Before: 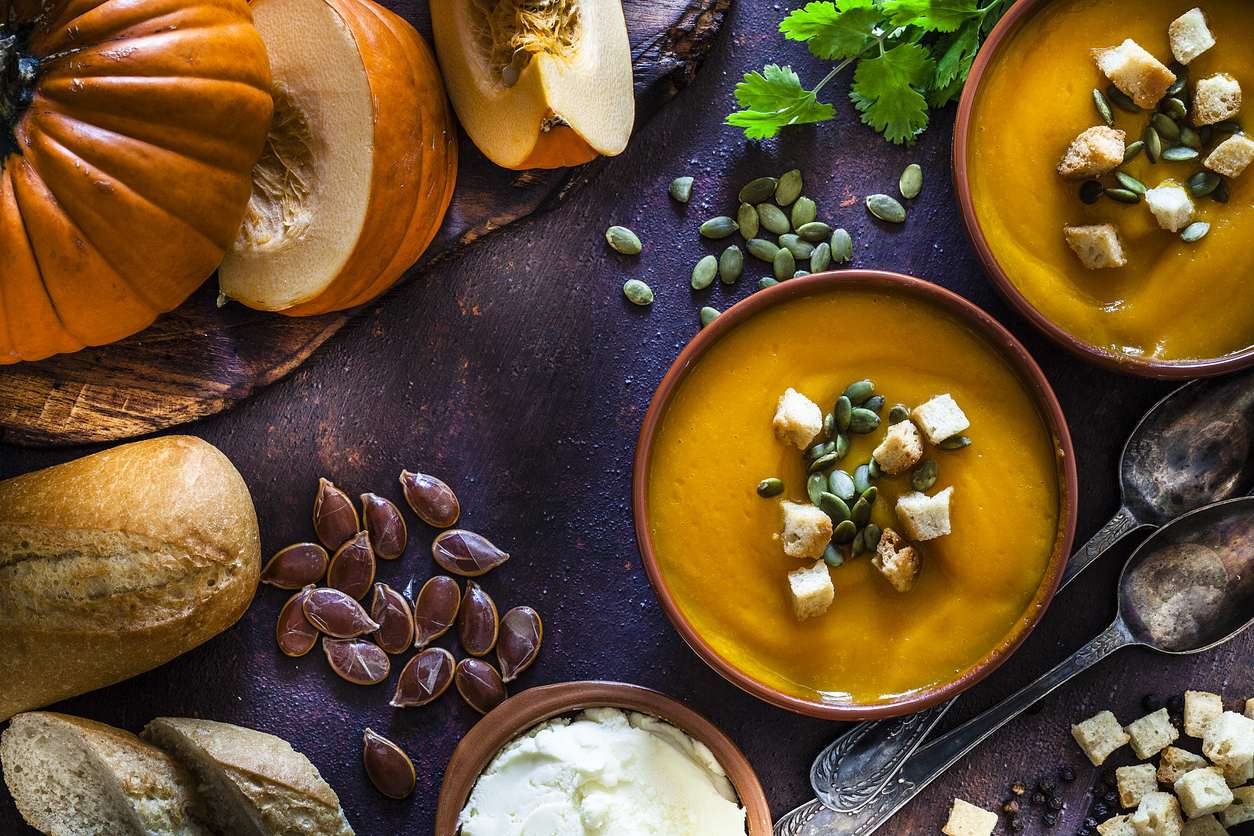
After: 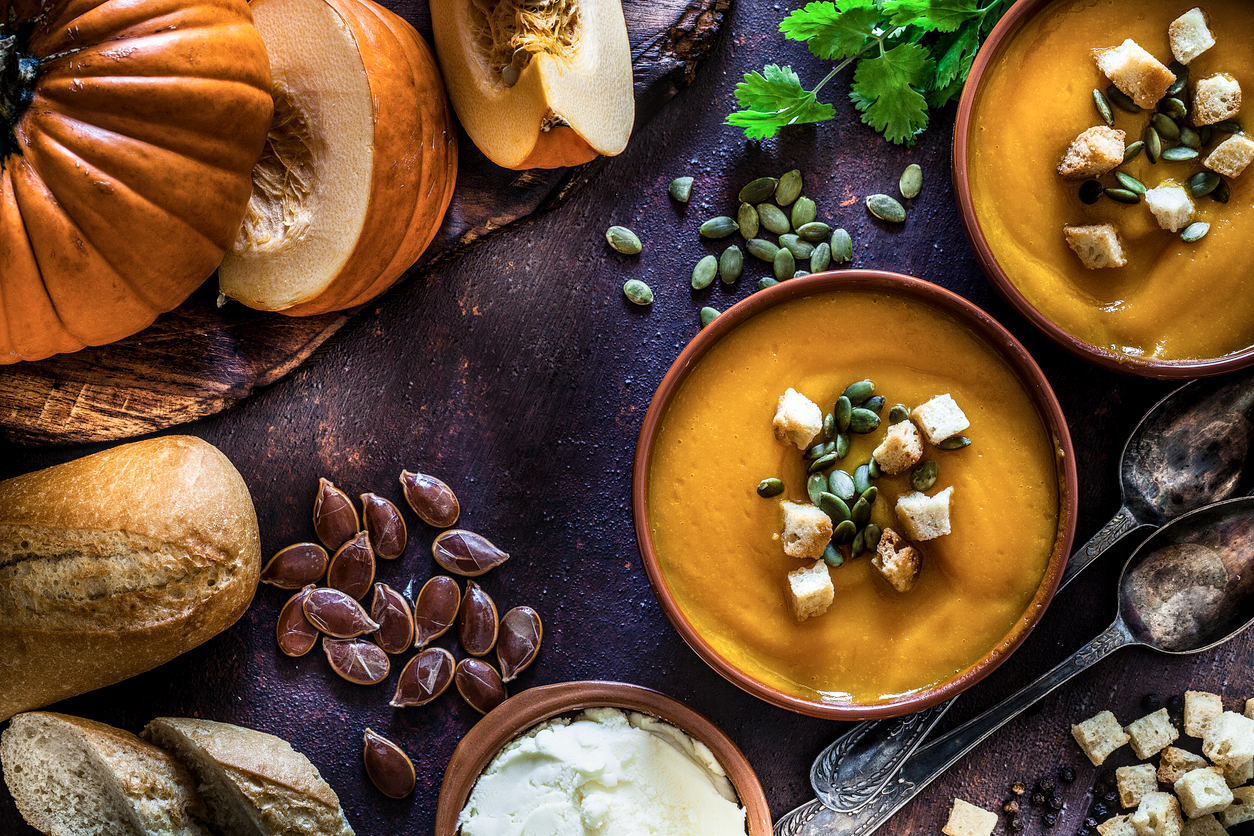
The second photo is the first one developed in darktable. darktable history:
local contrast: on, module defaults
contrast brightness saturation: contrast 0.11, saturation -0.161
